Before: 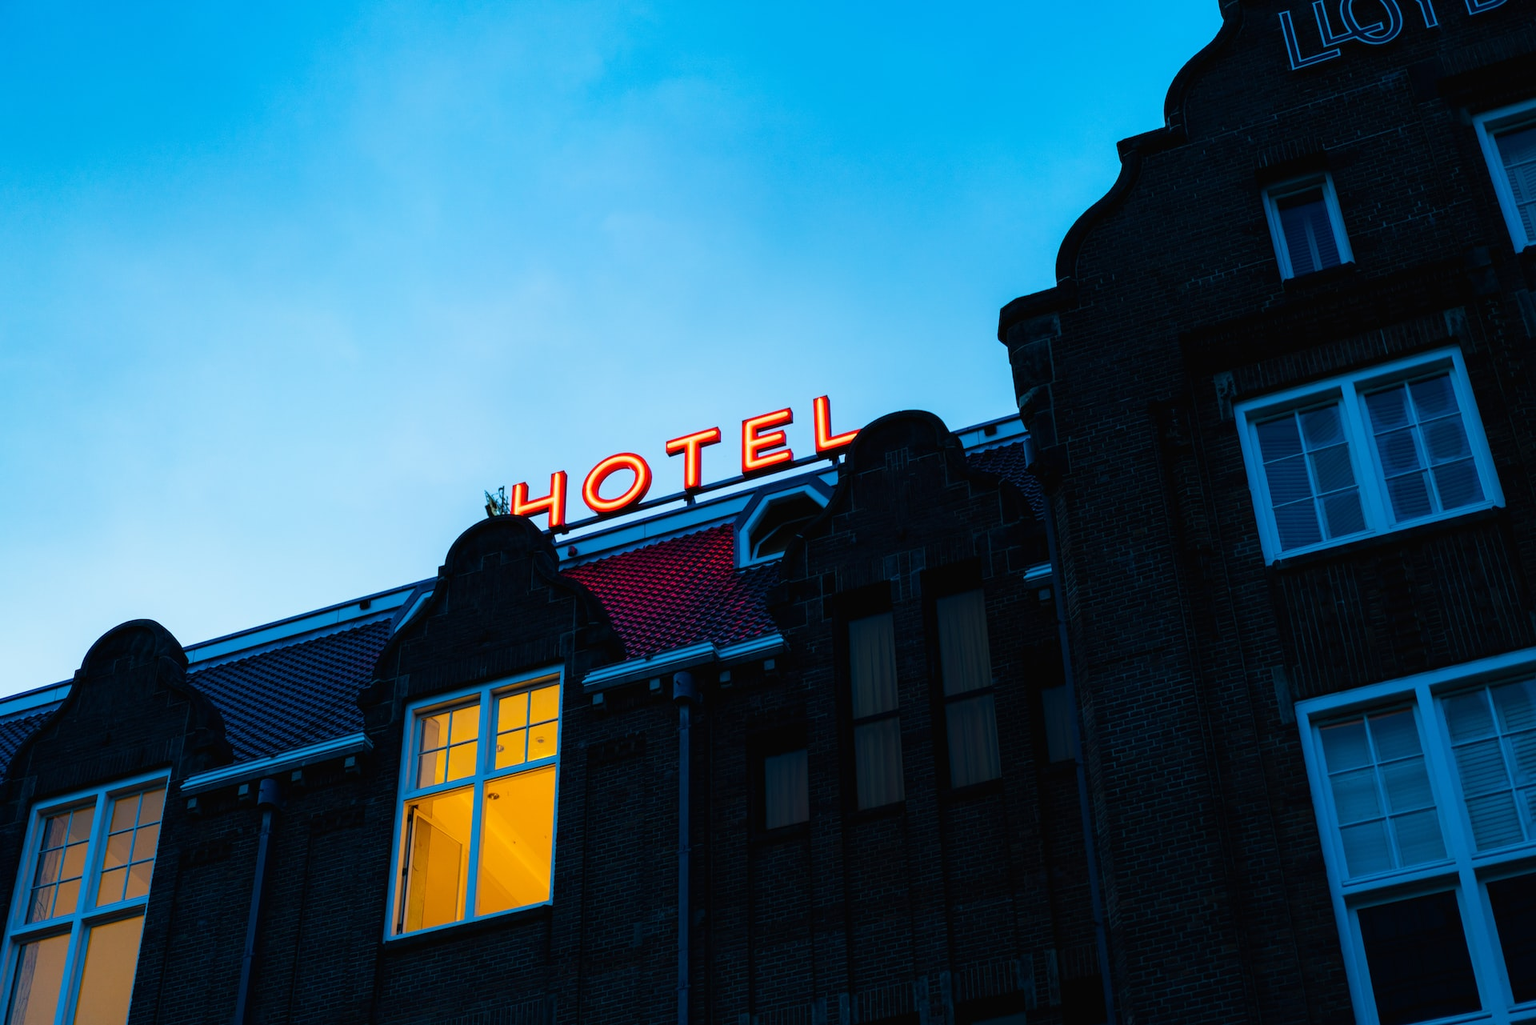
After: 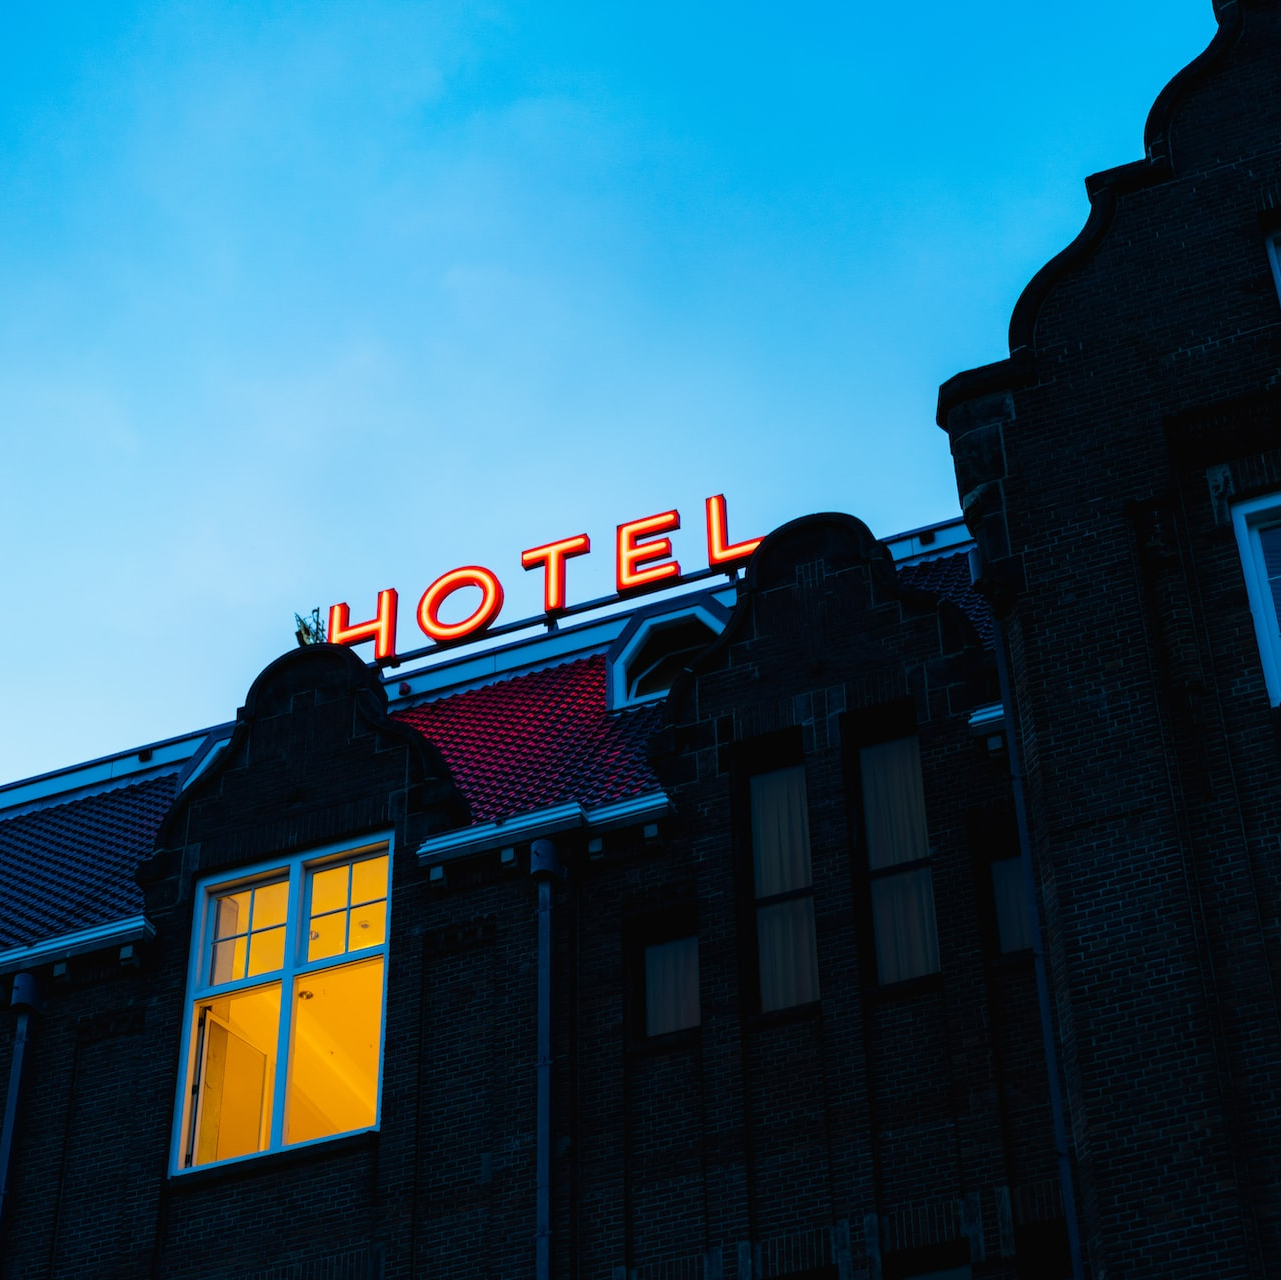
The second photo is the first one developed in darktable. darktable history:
crop and rotate: left 16.205%, right 17.071%
